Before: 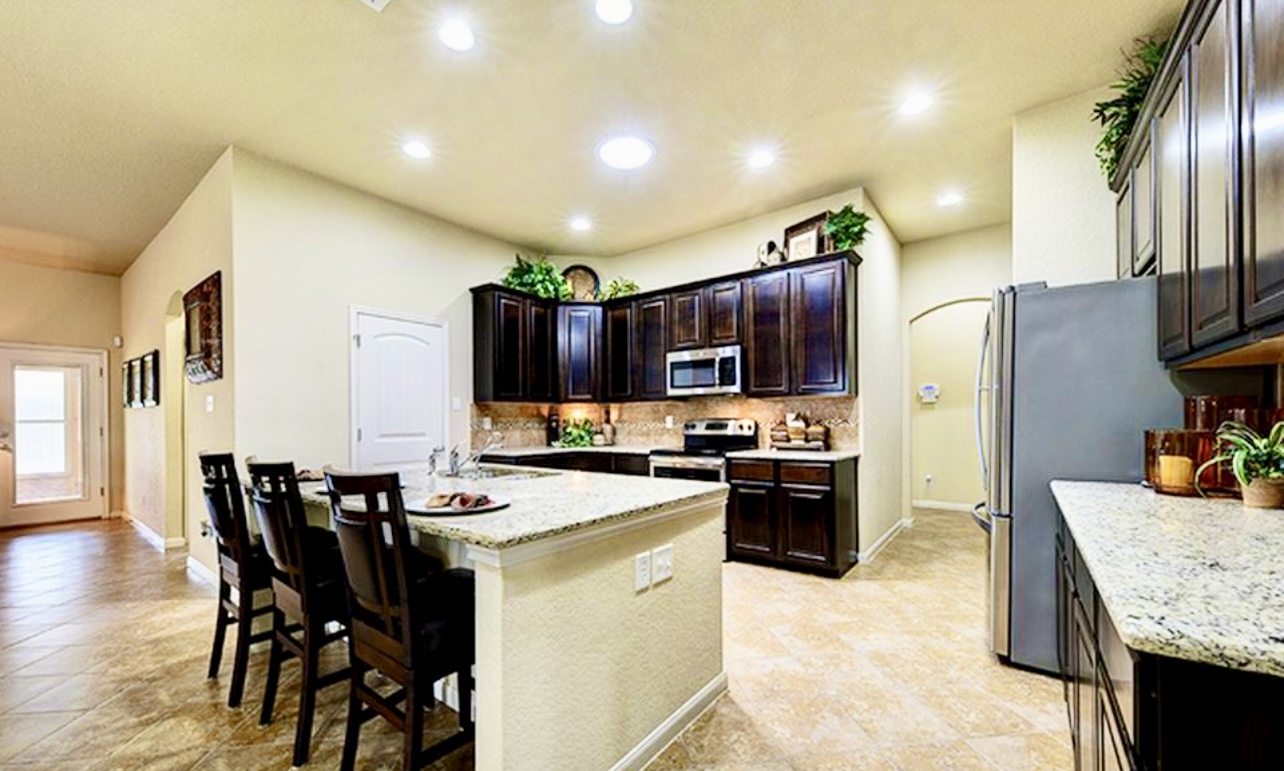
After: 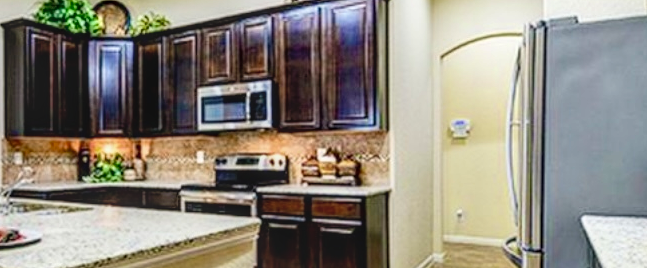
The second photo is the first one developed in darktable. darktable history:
local contrast: highlights 2%, shadows 3%, detail 133%
crop: left 36.534%, top 34.389%, right 13.013%, bottom 30.798%
